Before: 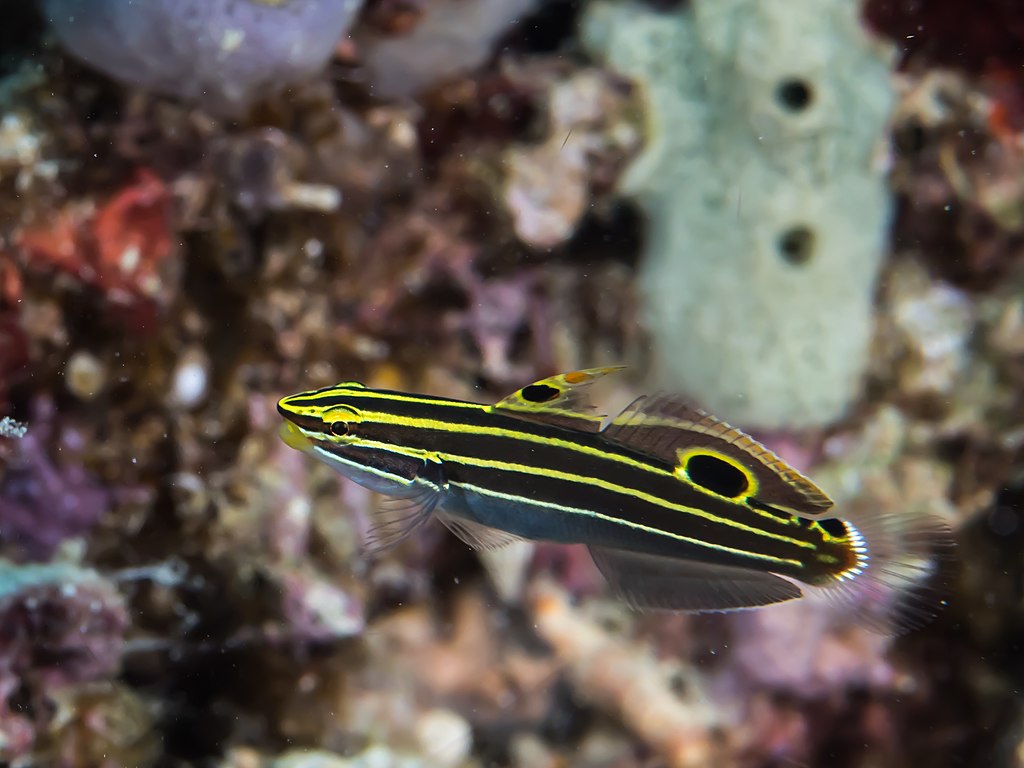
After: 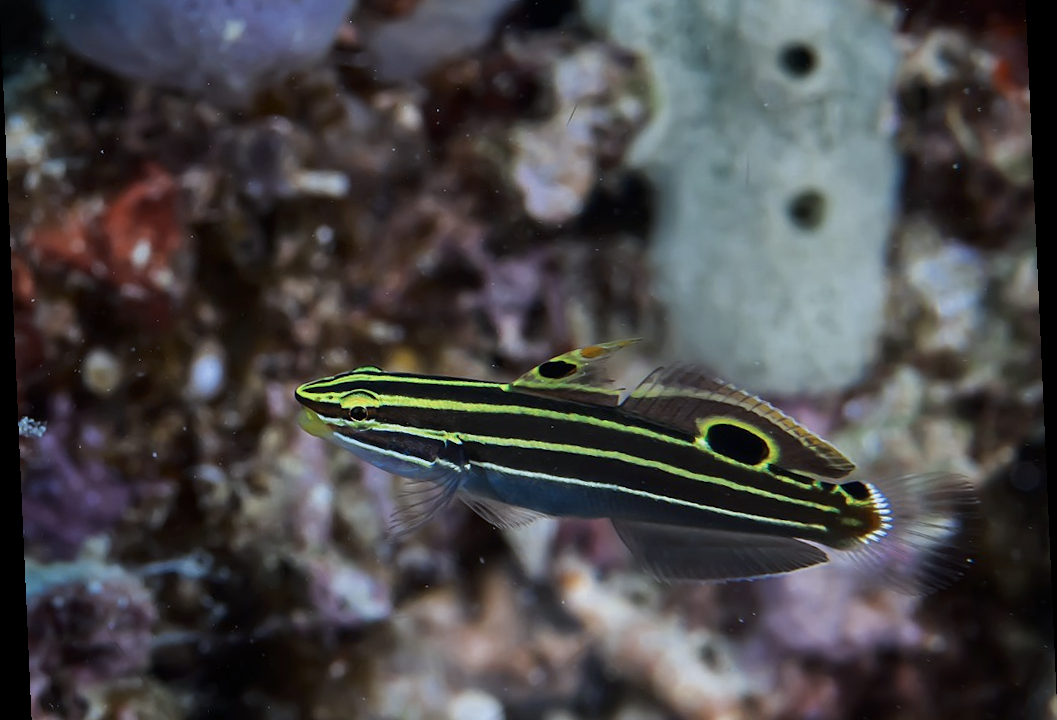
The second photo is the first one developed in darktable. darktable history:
contrast brightness saturation: brightness -0.09
white balance: red 0.926, green 1.003, blue 1.133
crop and rotate: top 5.609%, bottom 5.609%
local contrast: mode bilateral grid, contrast 15, coarseness 36, detail 105%, midtone range 0.2
rotate and perspective: rotation -2.56°, automatic cropping off
color zones: curves: ch0 [(0, 0.5) (0.125, 0.4) (0.25, 0.5) (0.375, 0.4) (0.5, 0.4) (0.625, 0.35) (0.75, 0.35) (0.875, 0.5)]; ch1 [(0, 0.35) (0.125, 0.45) (0.25, 0.35) (0.375, 0.35) (0.5, 0.35) (0.625, 0.35) (0.75, 0.45) (0.875, 0.35)]; ch2 [(0, 0.6) (0.125, 0.5) (0.25, 0.5) (0.375, 0.6) (0.5, 0.6) (0.625, 0.5) (0.75, 0.5) (0.875, 0.5)]
